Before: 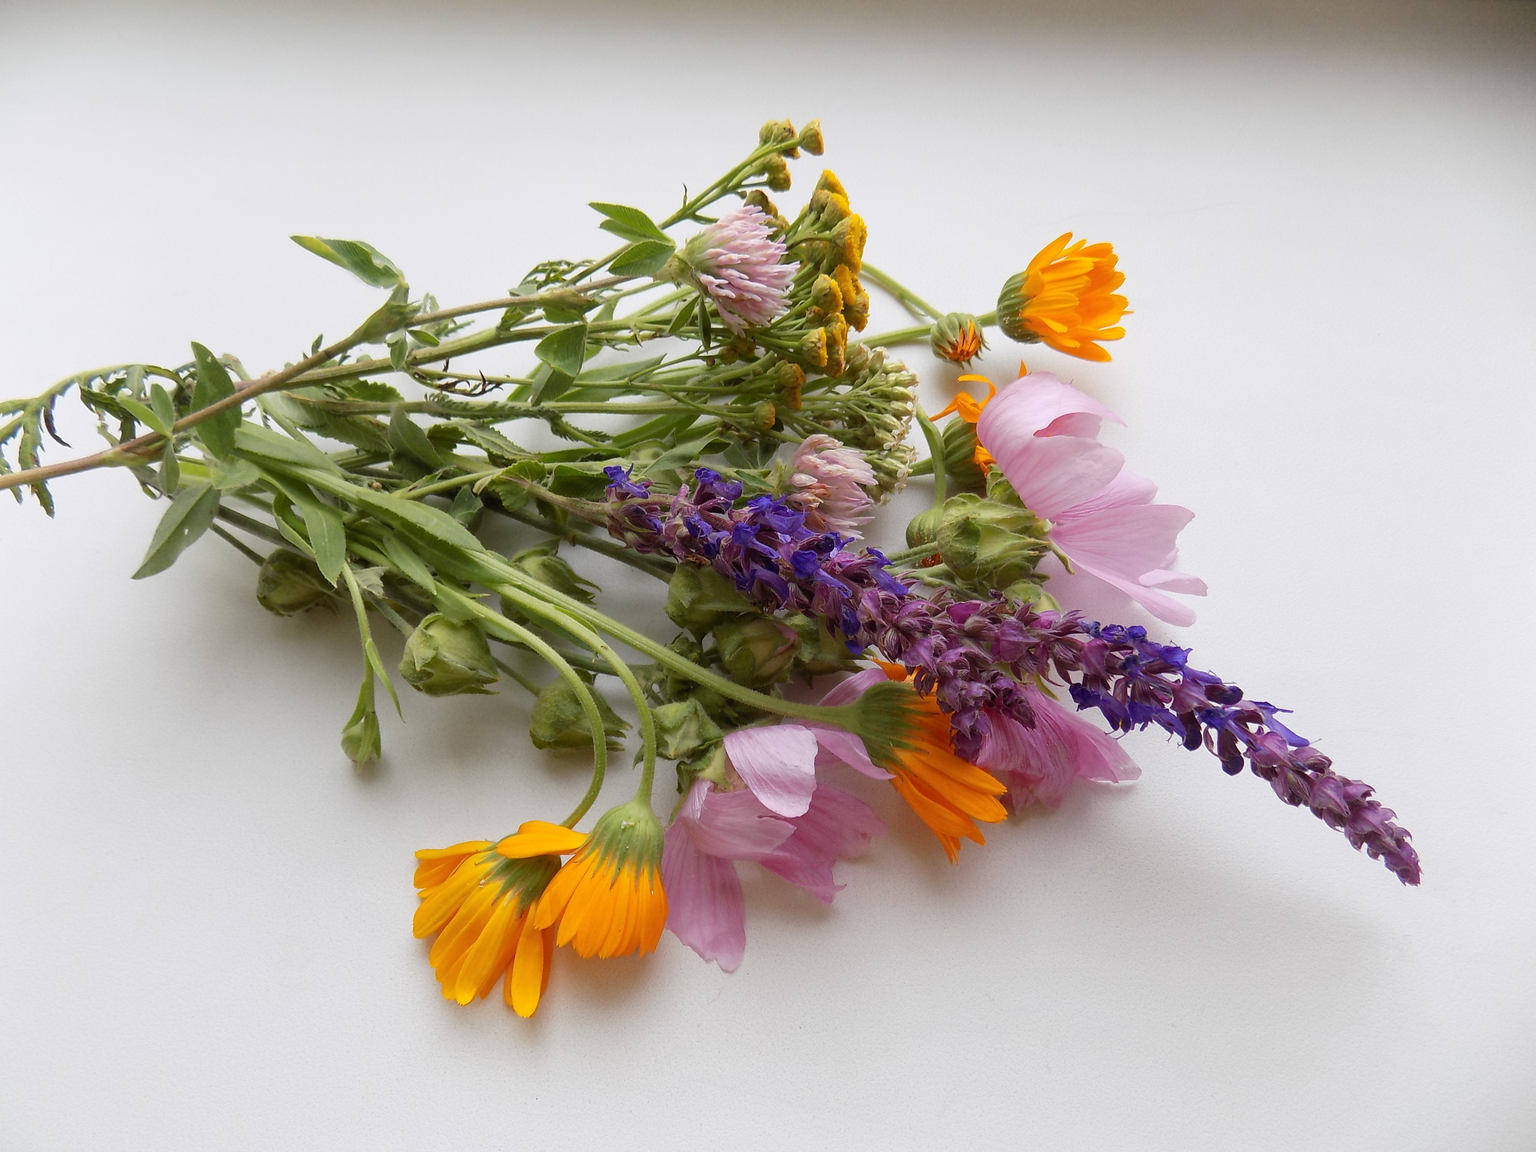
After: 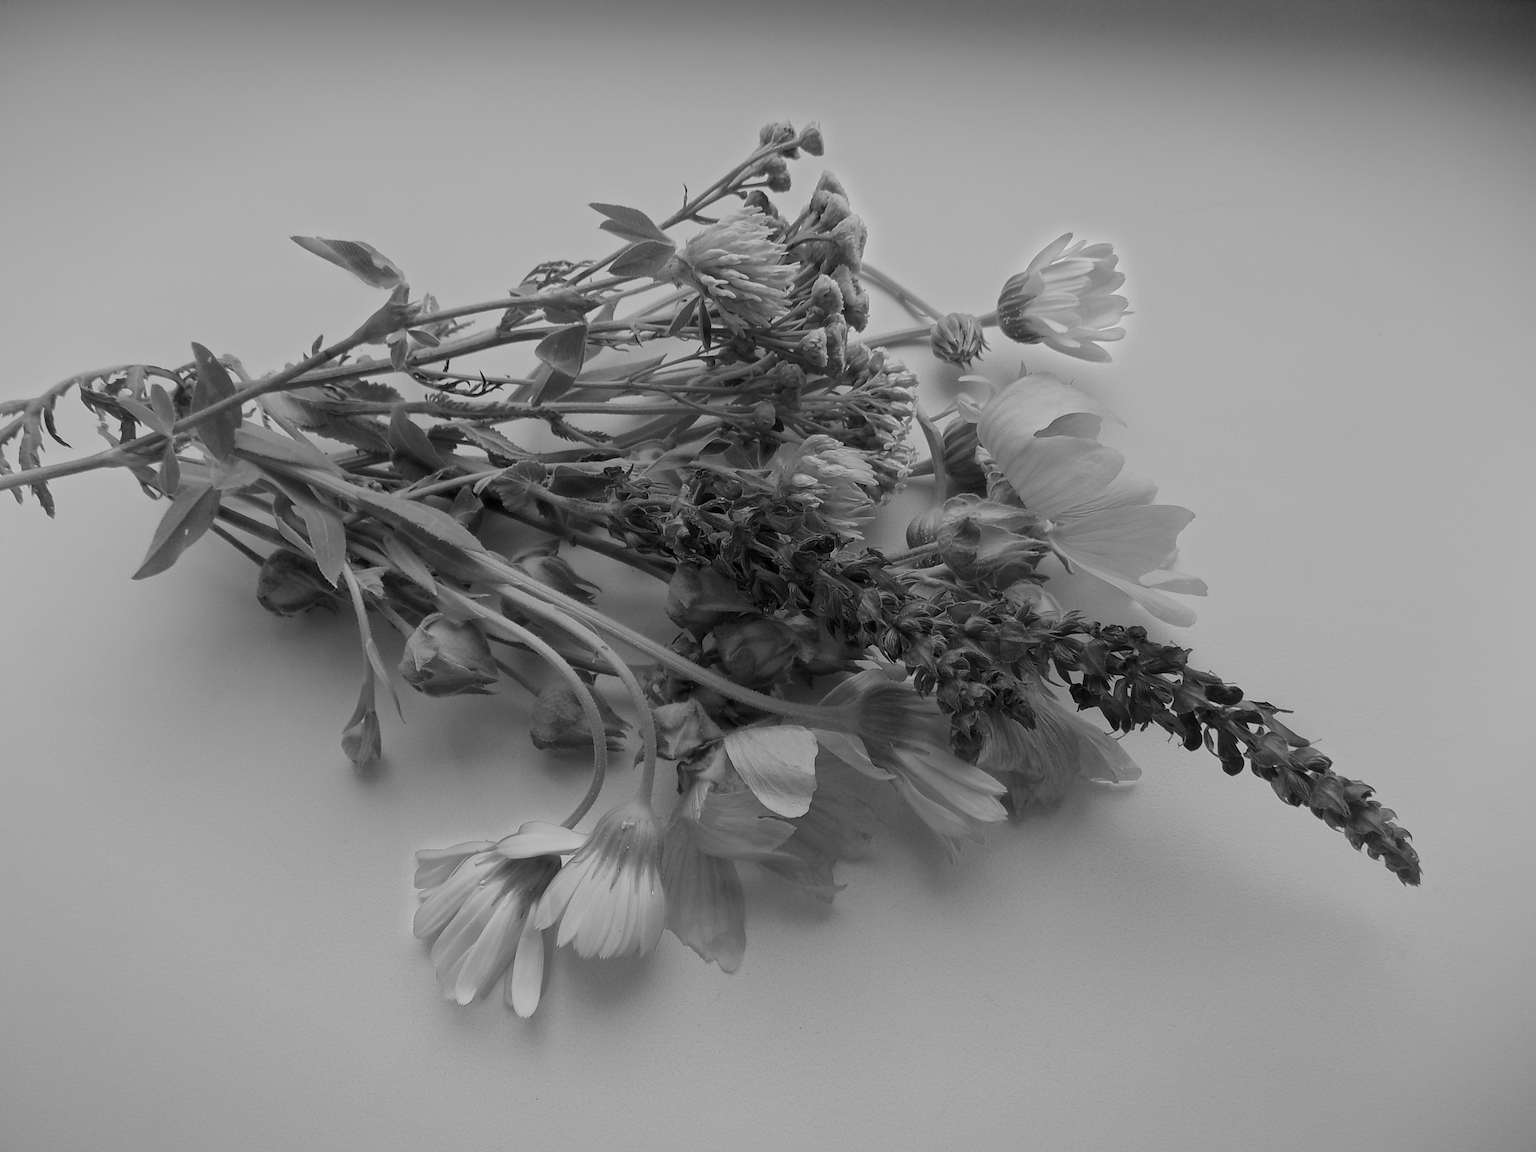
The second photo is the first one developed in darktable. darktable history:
vignetting: fall-off start 100%, brightness -0.282, width/height ratio 1.31
monochrome: a 79.32, b 81.83, size 1.1
color balance: mode lift, gamma, gain (sRGB), lift [0.97, 1, 1, 1], gamma [1.03, 1, 1, 1]
